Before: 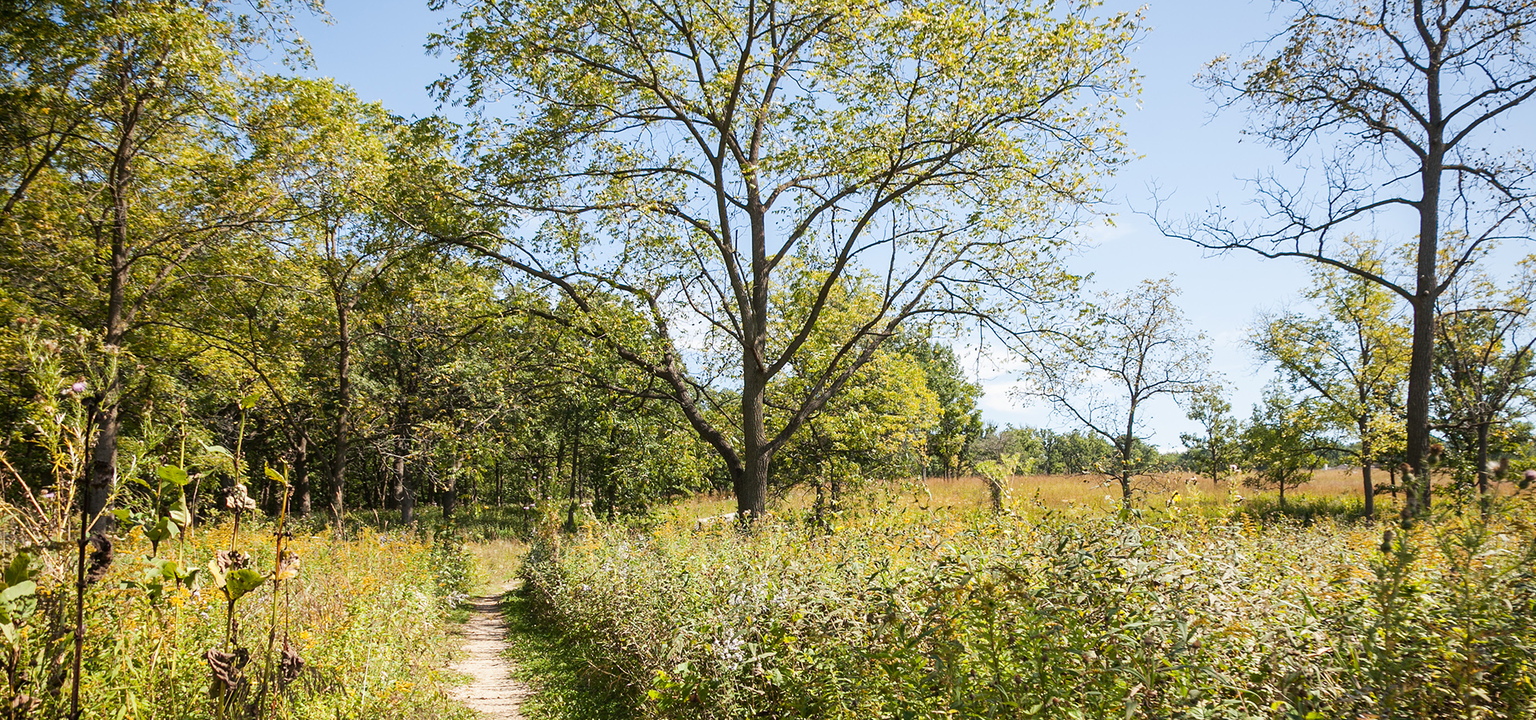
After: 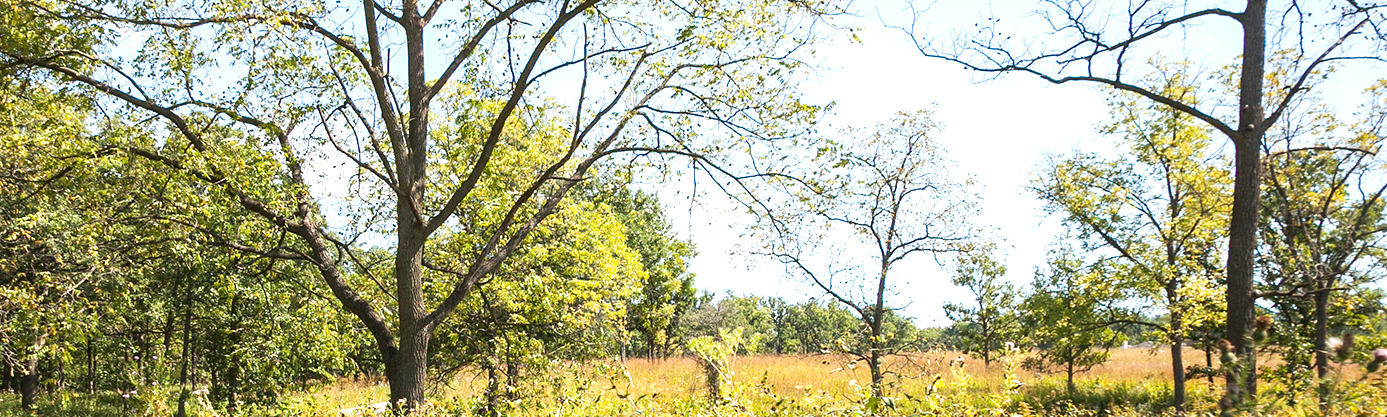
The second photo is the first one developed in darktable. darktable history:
crop and rotate: left 27.745%, top 26.559%, bottom 27.057%
exposure: black level correction 0, exposure 0.587 EV, compensate highlight preservation false
